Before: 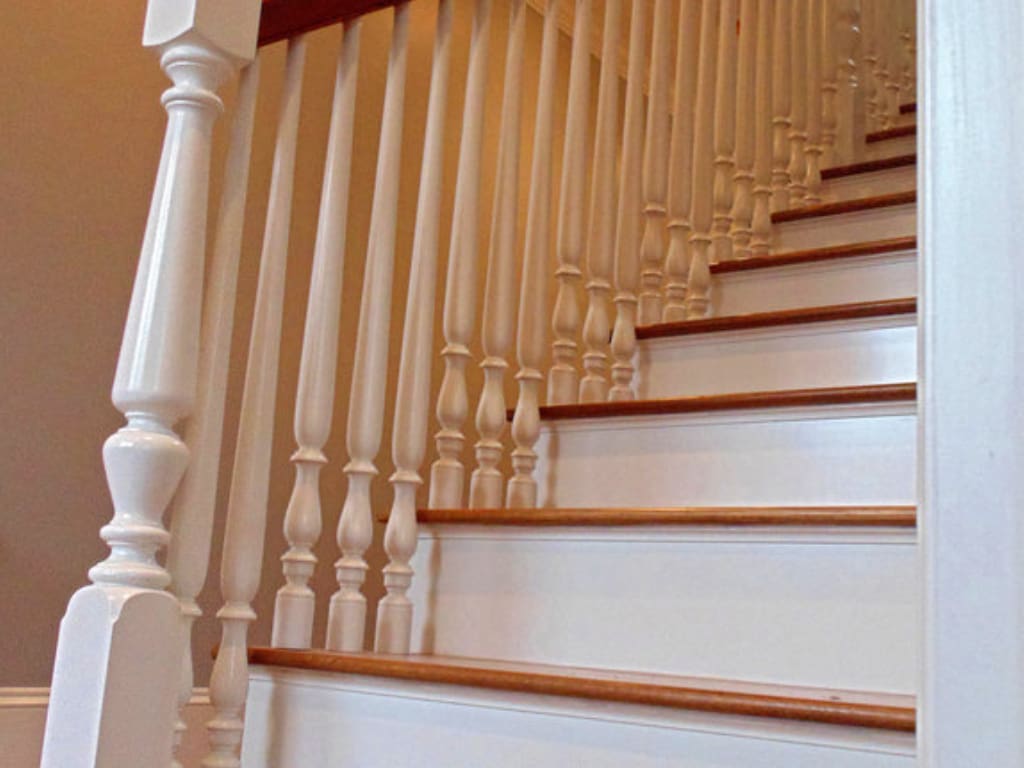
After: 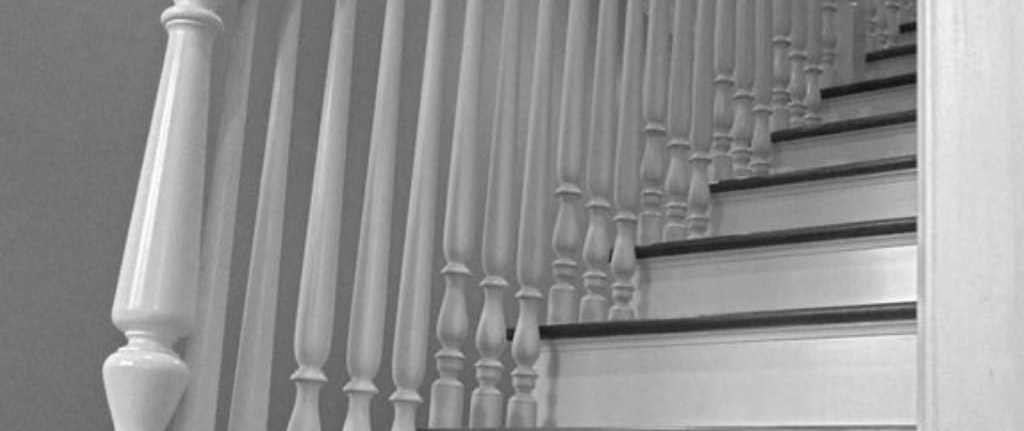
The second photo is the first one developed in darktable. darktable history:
crop and rotate: top 10.605%, bottom 33.274%
monochrome: on, module defaults
